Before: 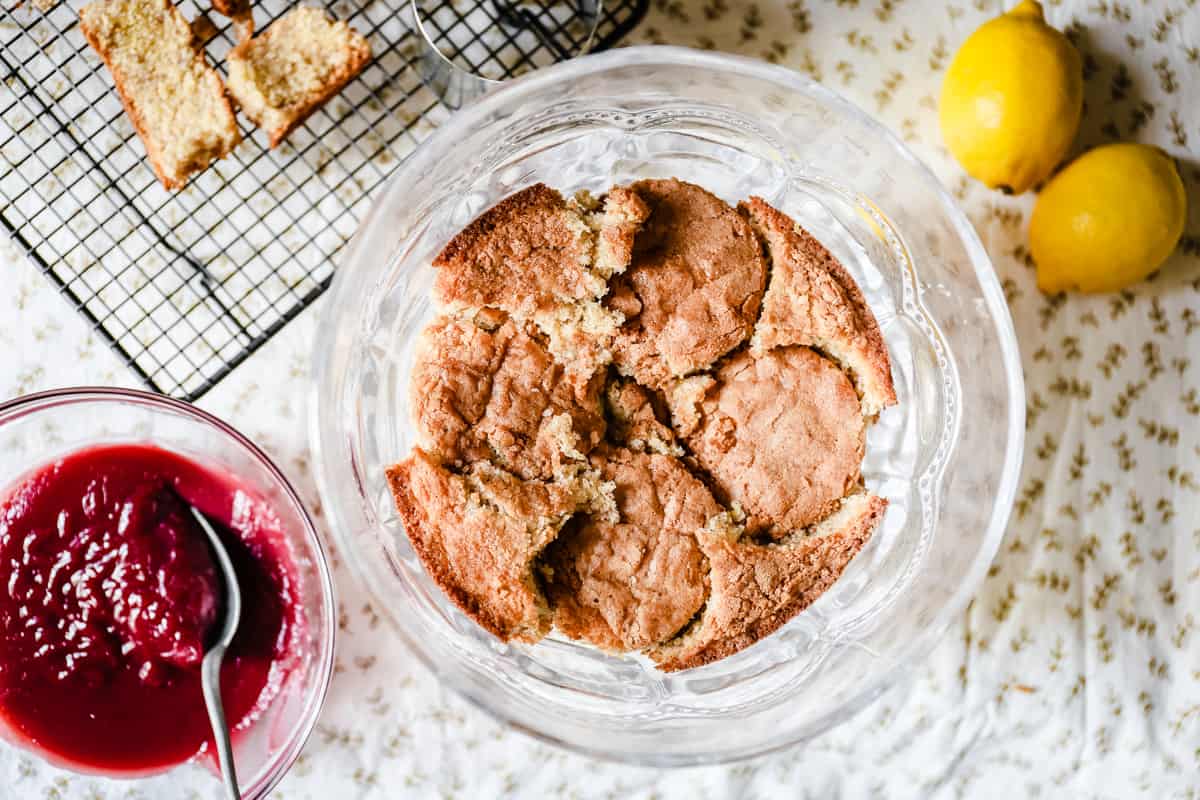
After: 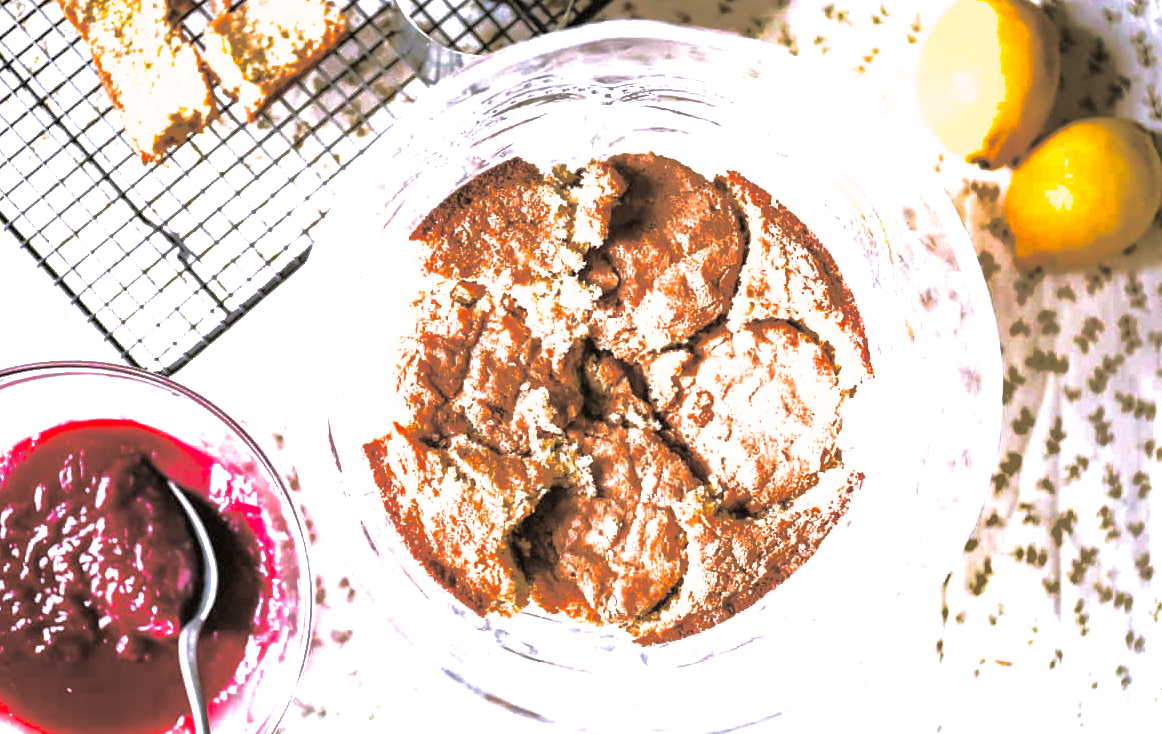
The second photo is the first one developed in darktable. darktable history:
shadows and highlights: shadows 40, highlights -60
exposure: black level correction 0, exposure 1 EV, compensate exposure bias true, compensate highlight preservation false
white balance: red 1.004, blue 1.096
crop: left 1.964%, top 3.251%, right 1.122%, bottom 4.933%
split-toning: shadows › hue 46.8°, shadows › saturation 0.17, highlights › hue 316.8°, highlights › saturation 0.27, balance -51.82
base curve: curves: ch0 [(0, 0) (0.303, 0.277) (1, 1)]
contrast brightness saturation: contrast 0.1, brightness 0.03, saturation 0.09
